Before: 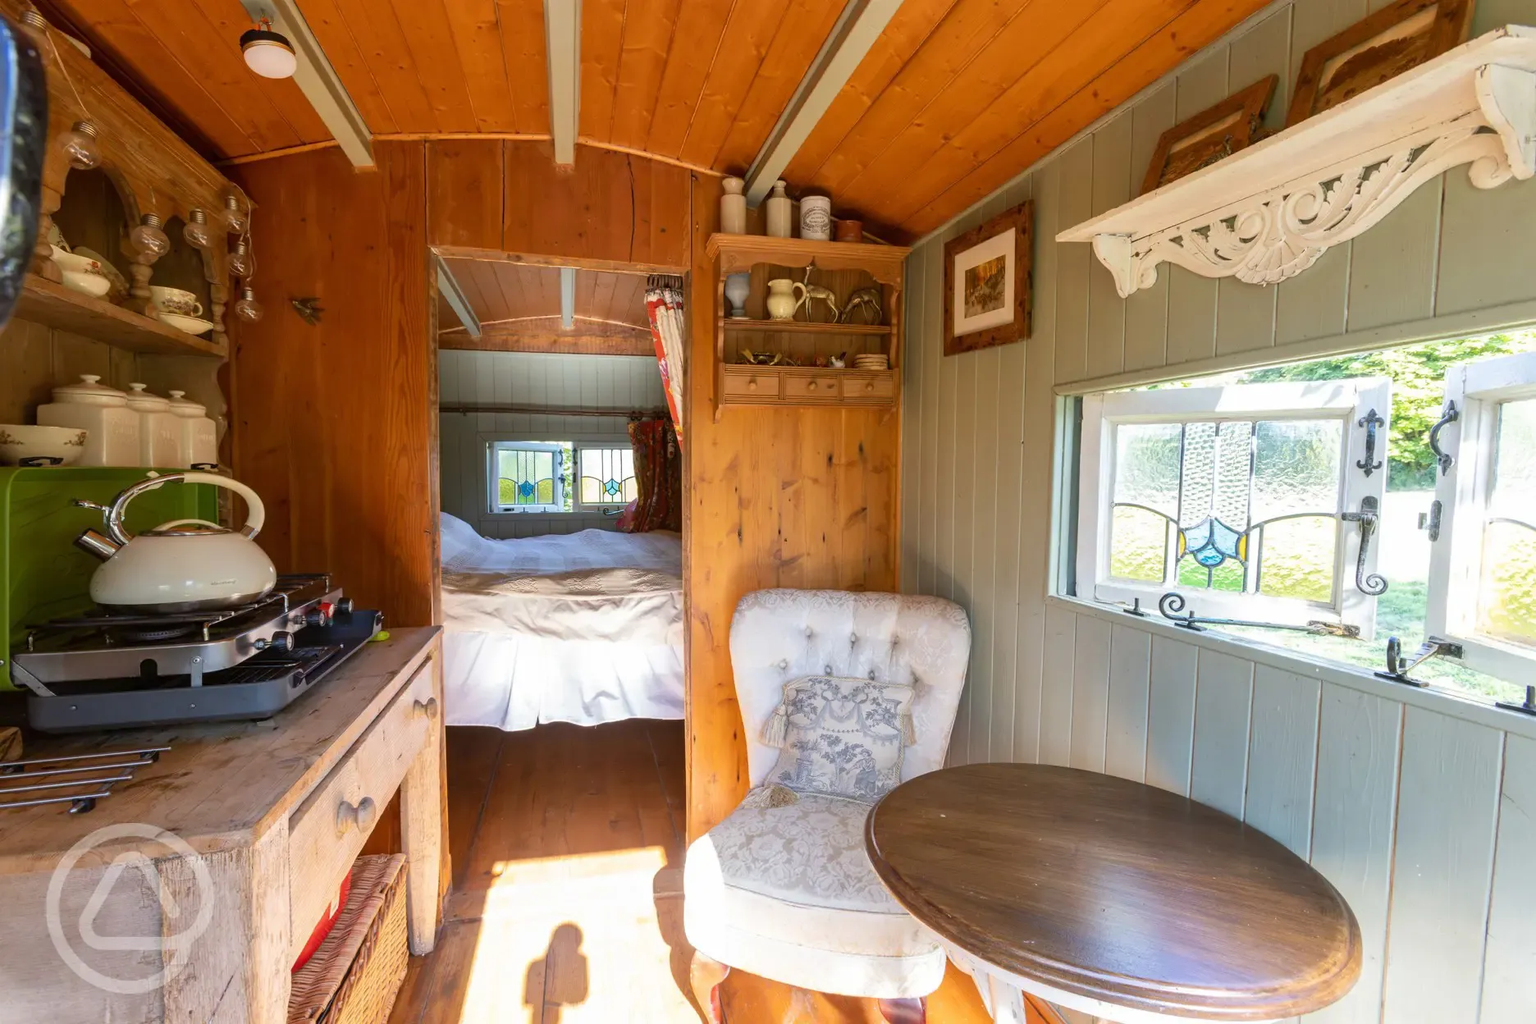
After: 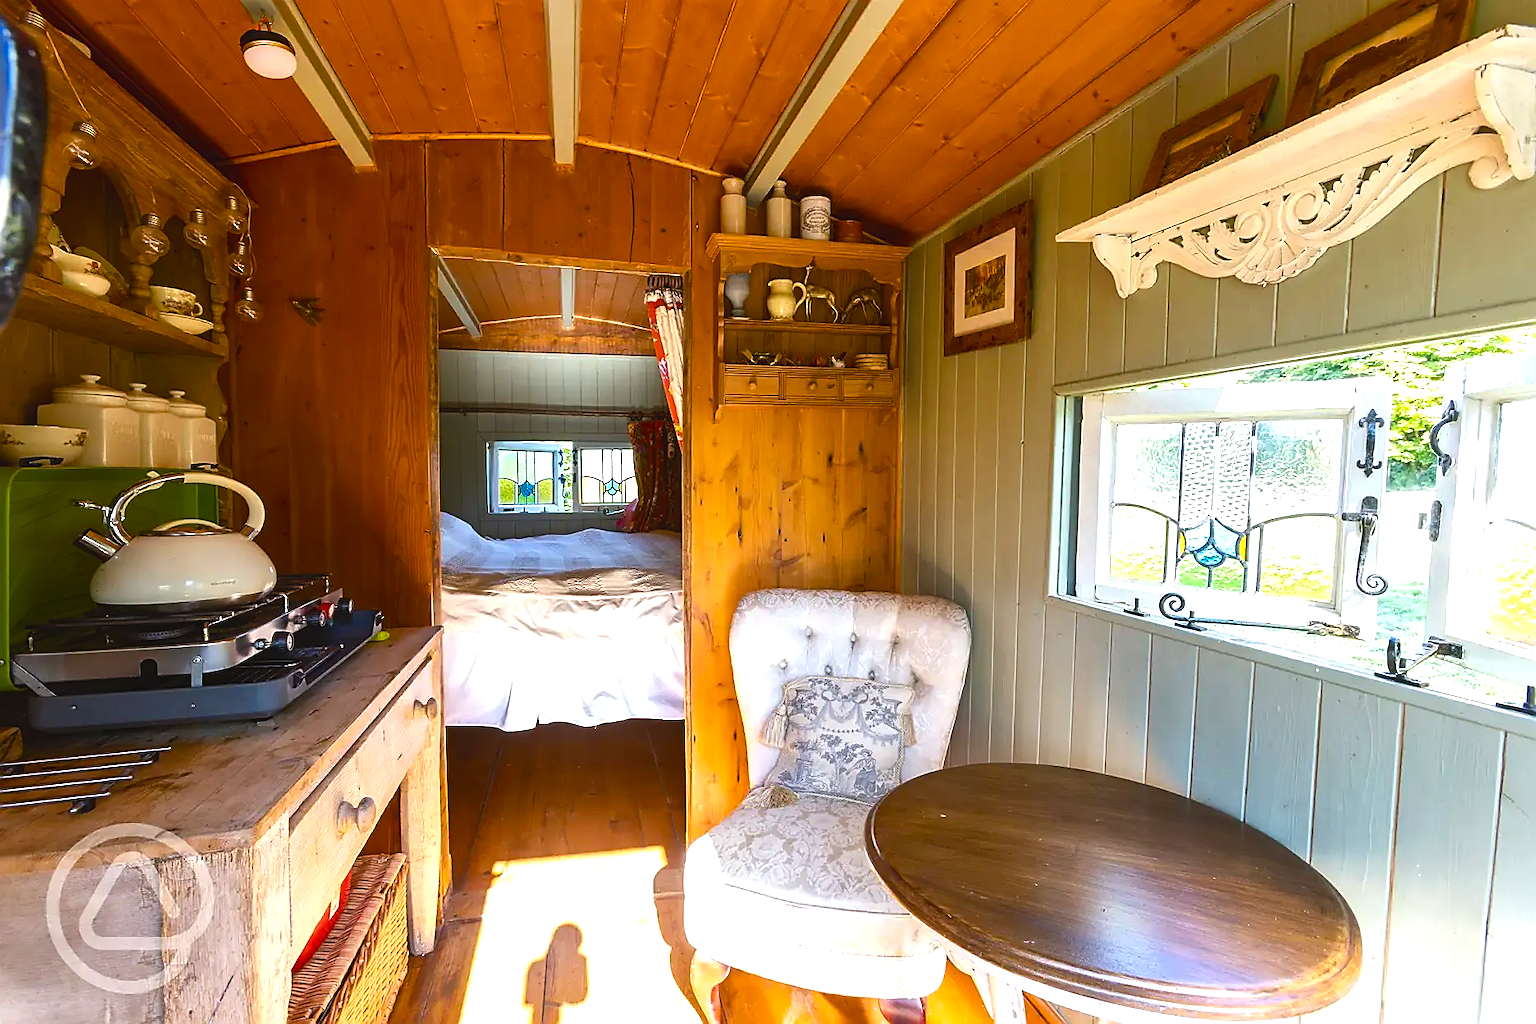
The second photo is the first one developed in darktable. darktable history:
sharpen: radius 1.395, amount 1.25, threshold 0.793
color balance rgb: global offset › luminance 0.708%, linear chroma grading › global chroma 14.77%, perceptual saturation grading › global saturation 20%, perceptual saturation grading › highlights -24.858%, perceptual saturation grading › shadows 24.338%, perceptual brilliance grading › global brilliance 15.039%, perceptual brilliance grading › shadows -34.382%, global vibrance 20.364%
